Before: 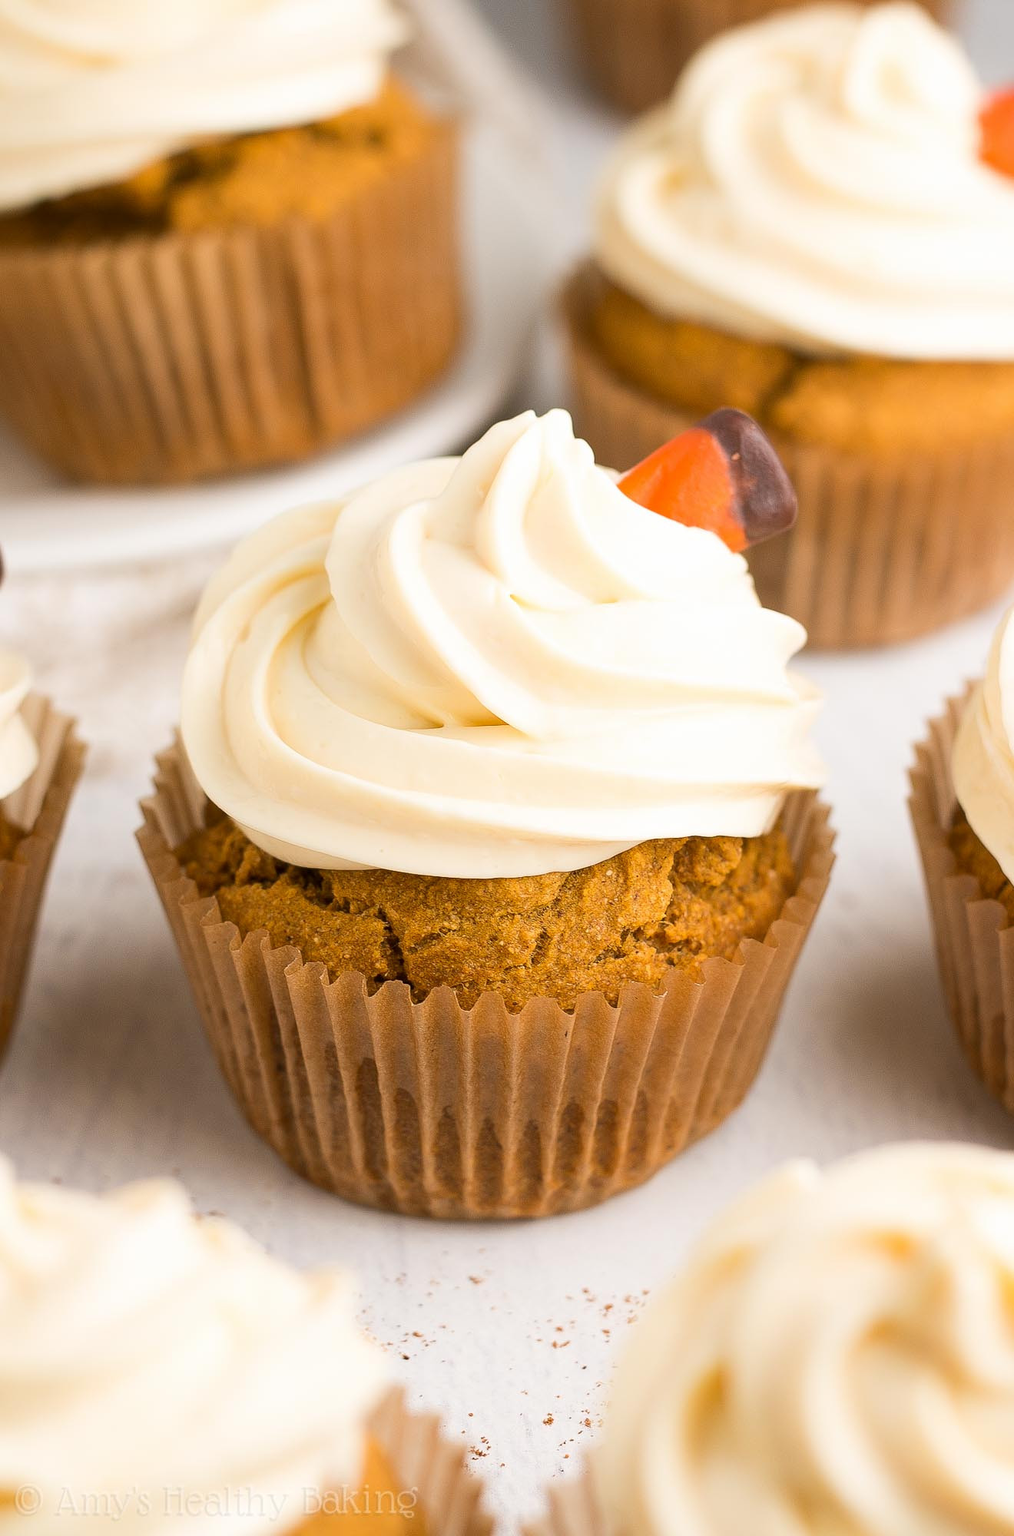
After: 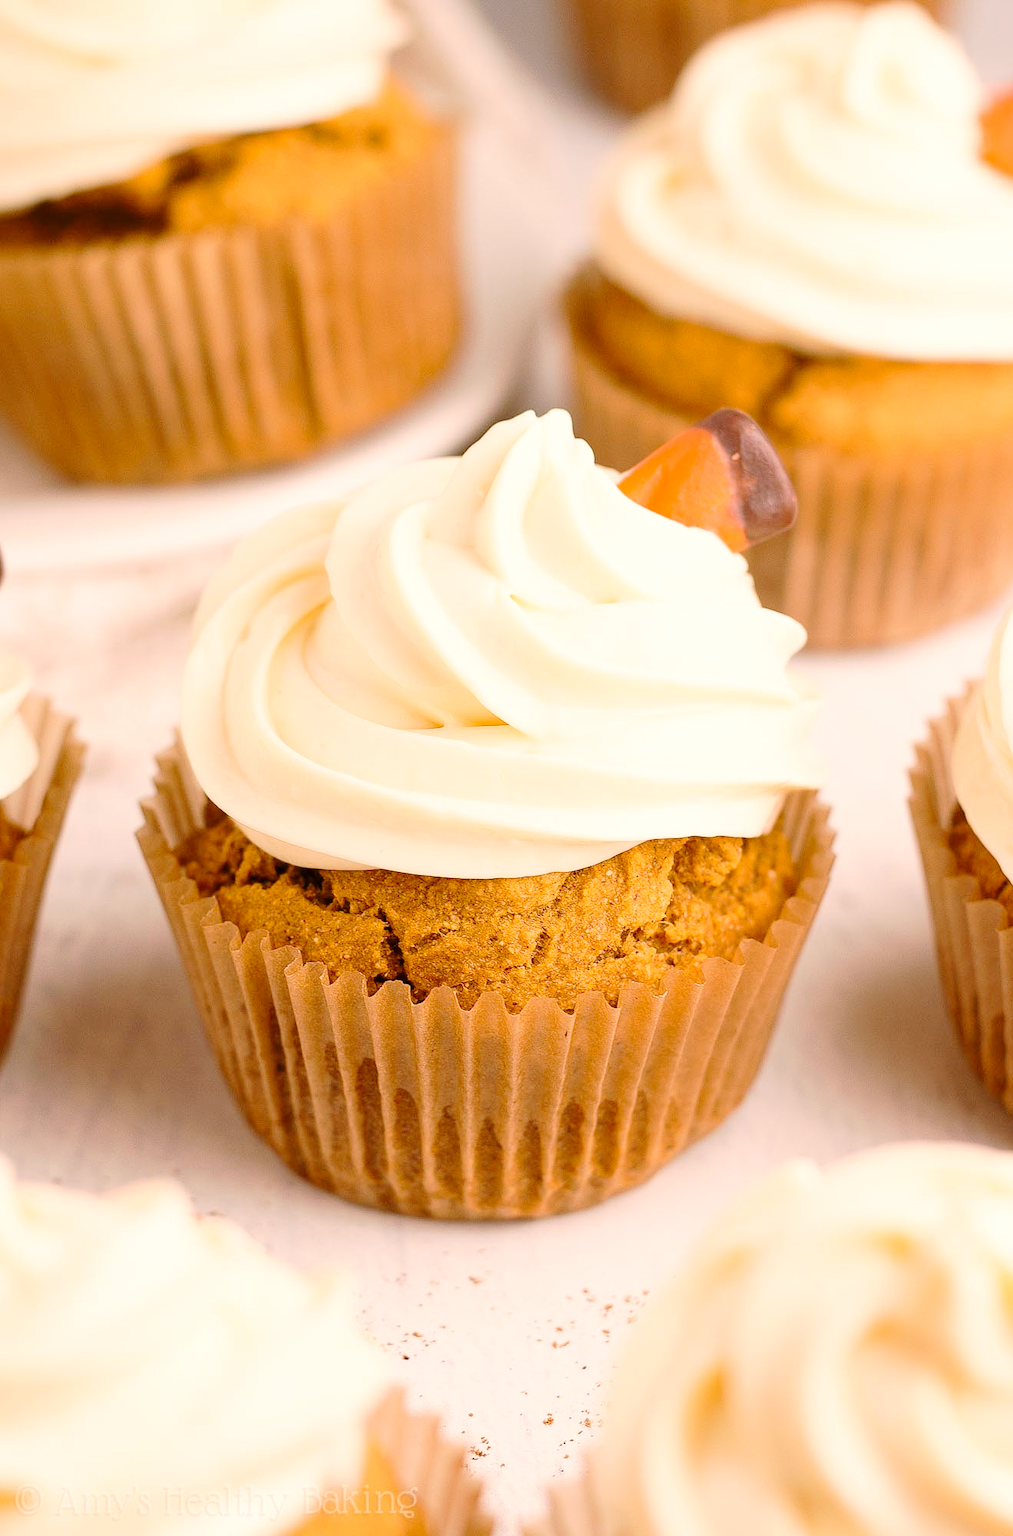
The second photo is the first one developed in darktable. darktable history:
tone curve: curves: ch0 [(0, 0) (0.003, 0.002) (0.011, 0.007) (0.025, 0.016) (0.044, 0.027) (0.069, 0.045) (0.1, 0.077) (0.136, 0.114) (0.177, 0.166) (0.224, 0.241) (0.277, 0.328) (0.335, 0.413) (0.399, 0.498) (0.468, 0.572) (0.543, 0.638) (0.623, 0.711) (0.709, 0.786) (0.801, 0.853) (0.898, 0.929) (1, 1)], preserve colors none
white balance: red 1.127, blue 0.943
